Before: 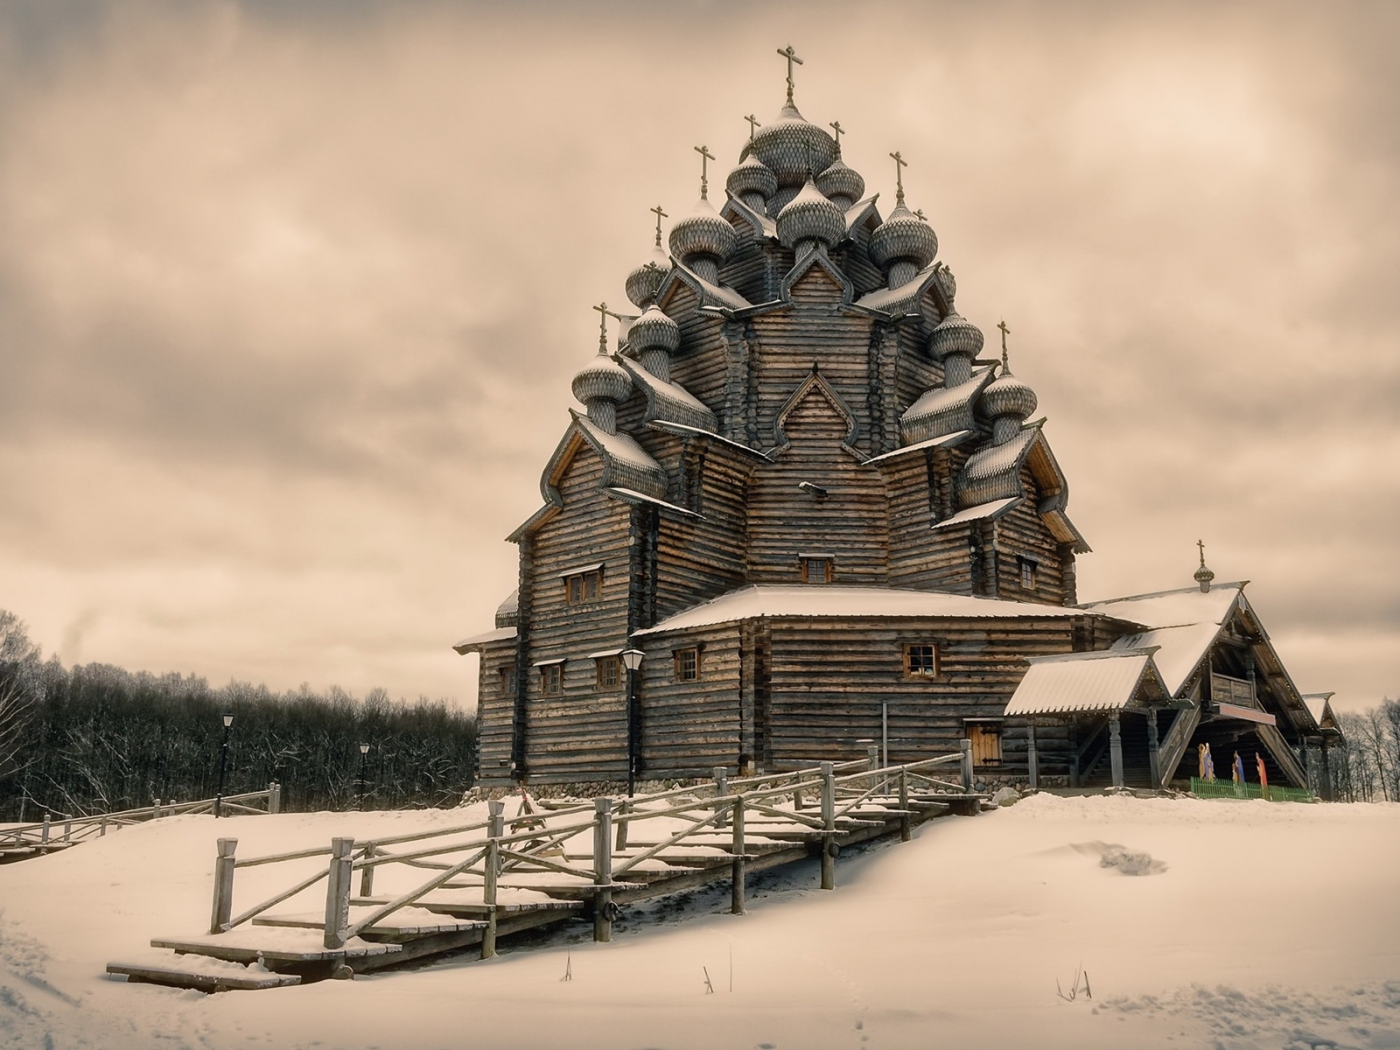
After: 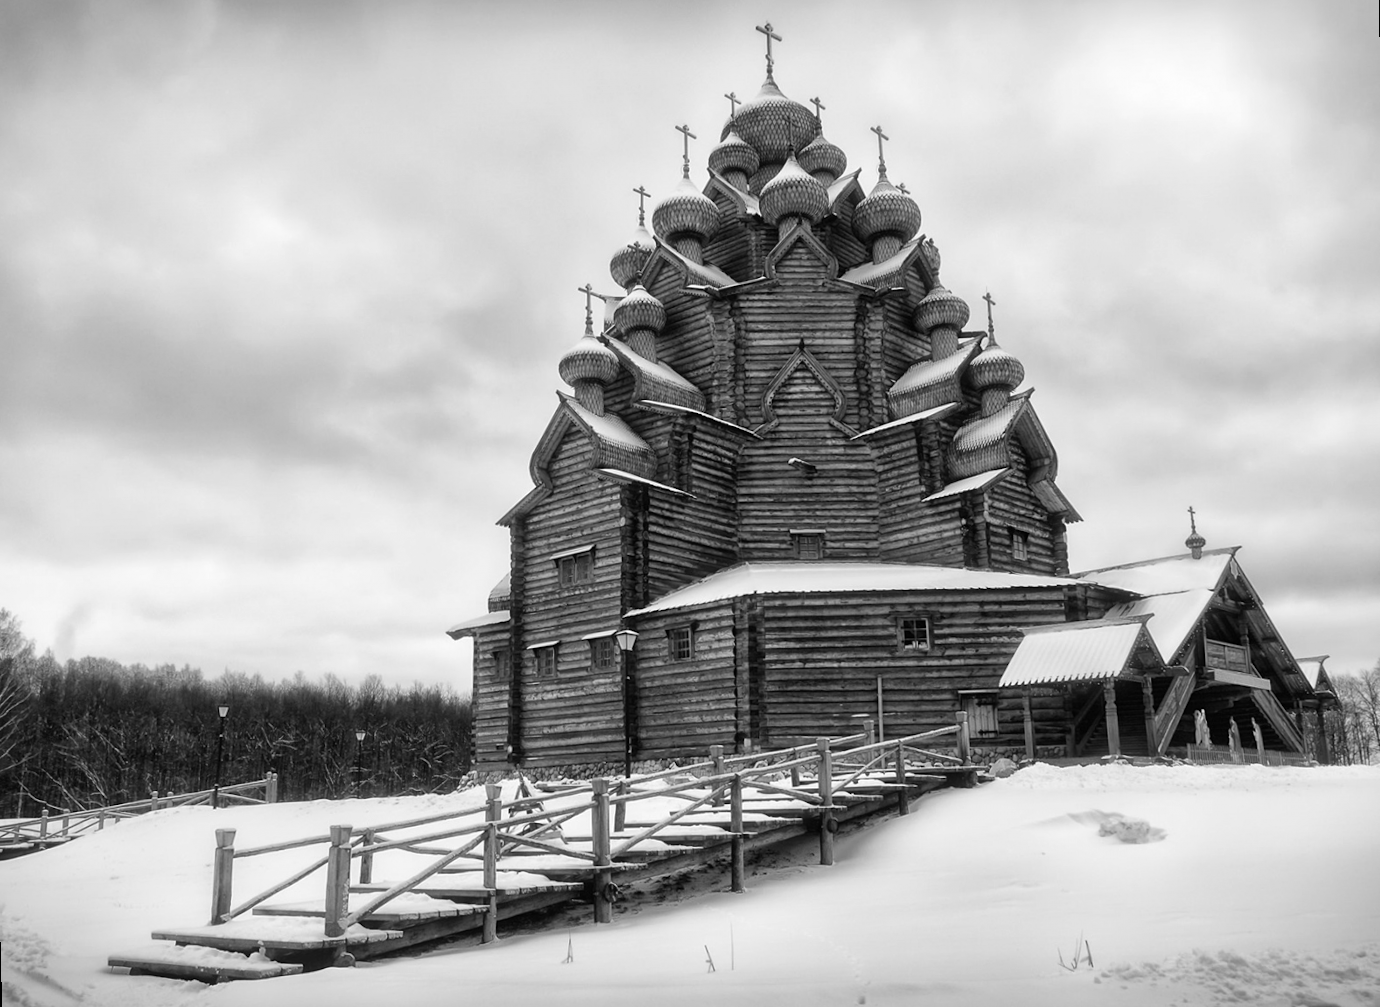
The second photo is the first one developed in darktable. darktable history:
levels: mode automatic, black 0.023%, white 99.97%, levels [0.062, 0.494, 0.925]
monochrome: a -6.99, b 35.61, size 1.4
contrast brightness saturation: contrast 0.05
rotate and perspective: rotation -1.42°, crop left 0.016, crop right 0.984, crop top 0.035, crop bottom 0.965
